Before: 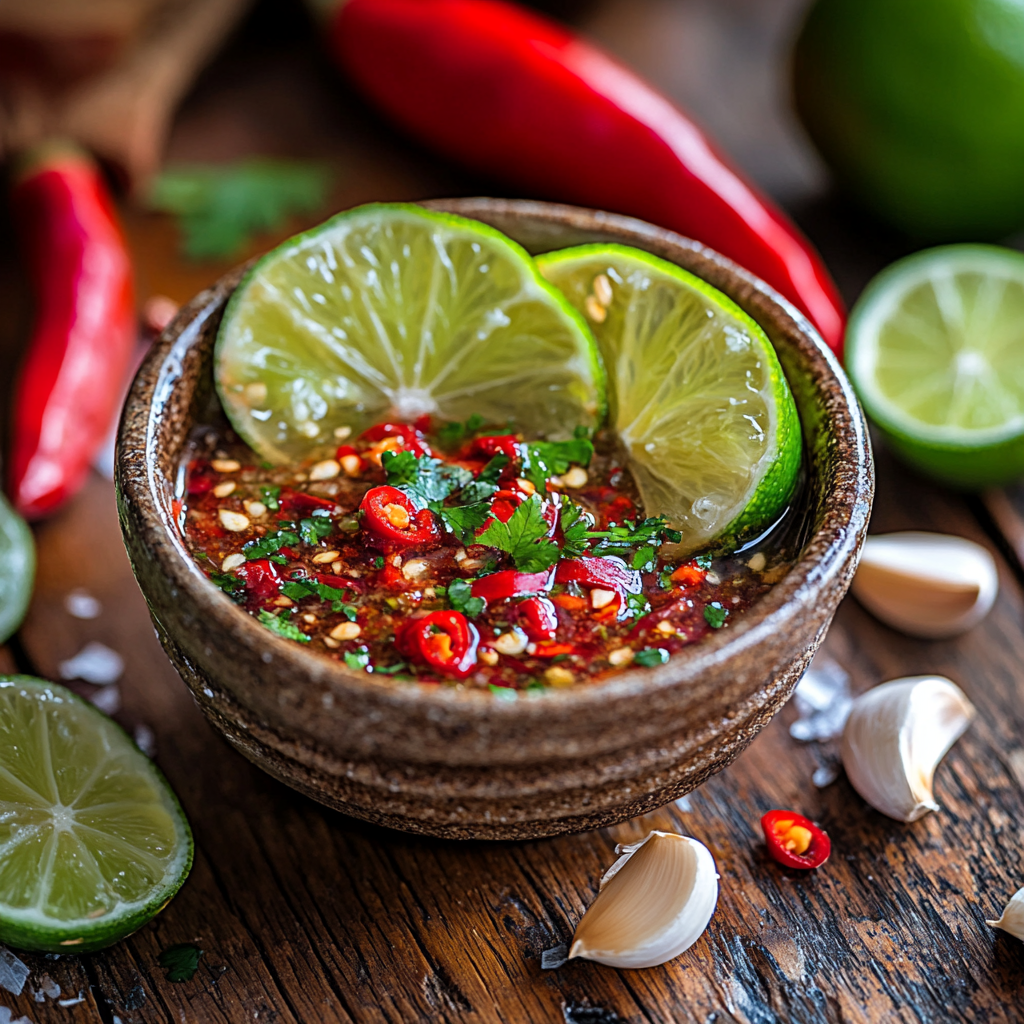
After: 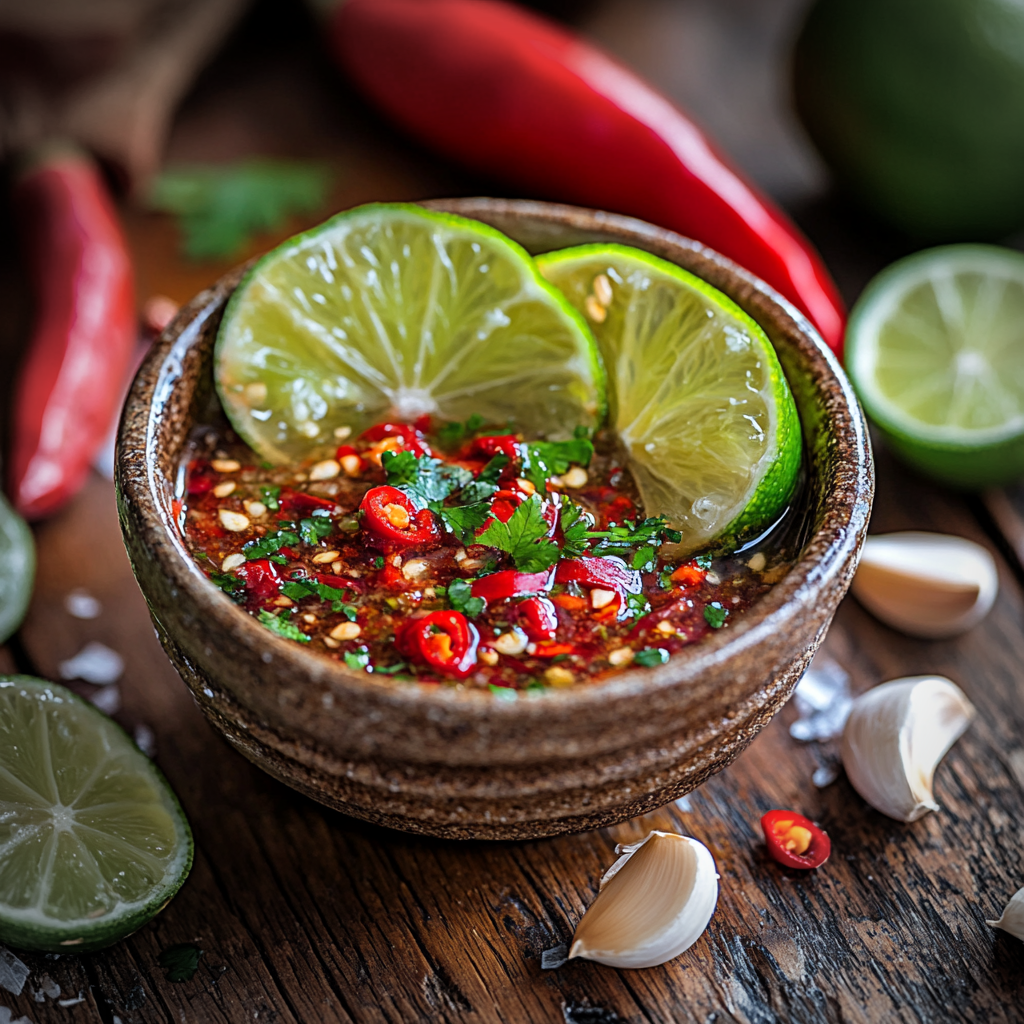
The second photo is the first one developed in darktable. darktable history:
vignetting: fall-off start 73.14%
